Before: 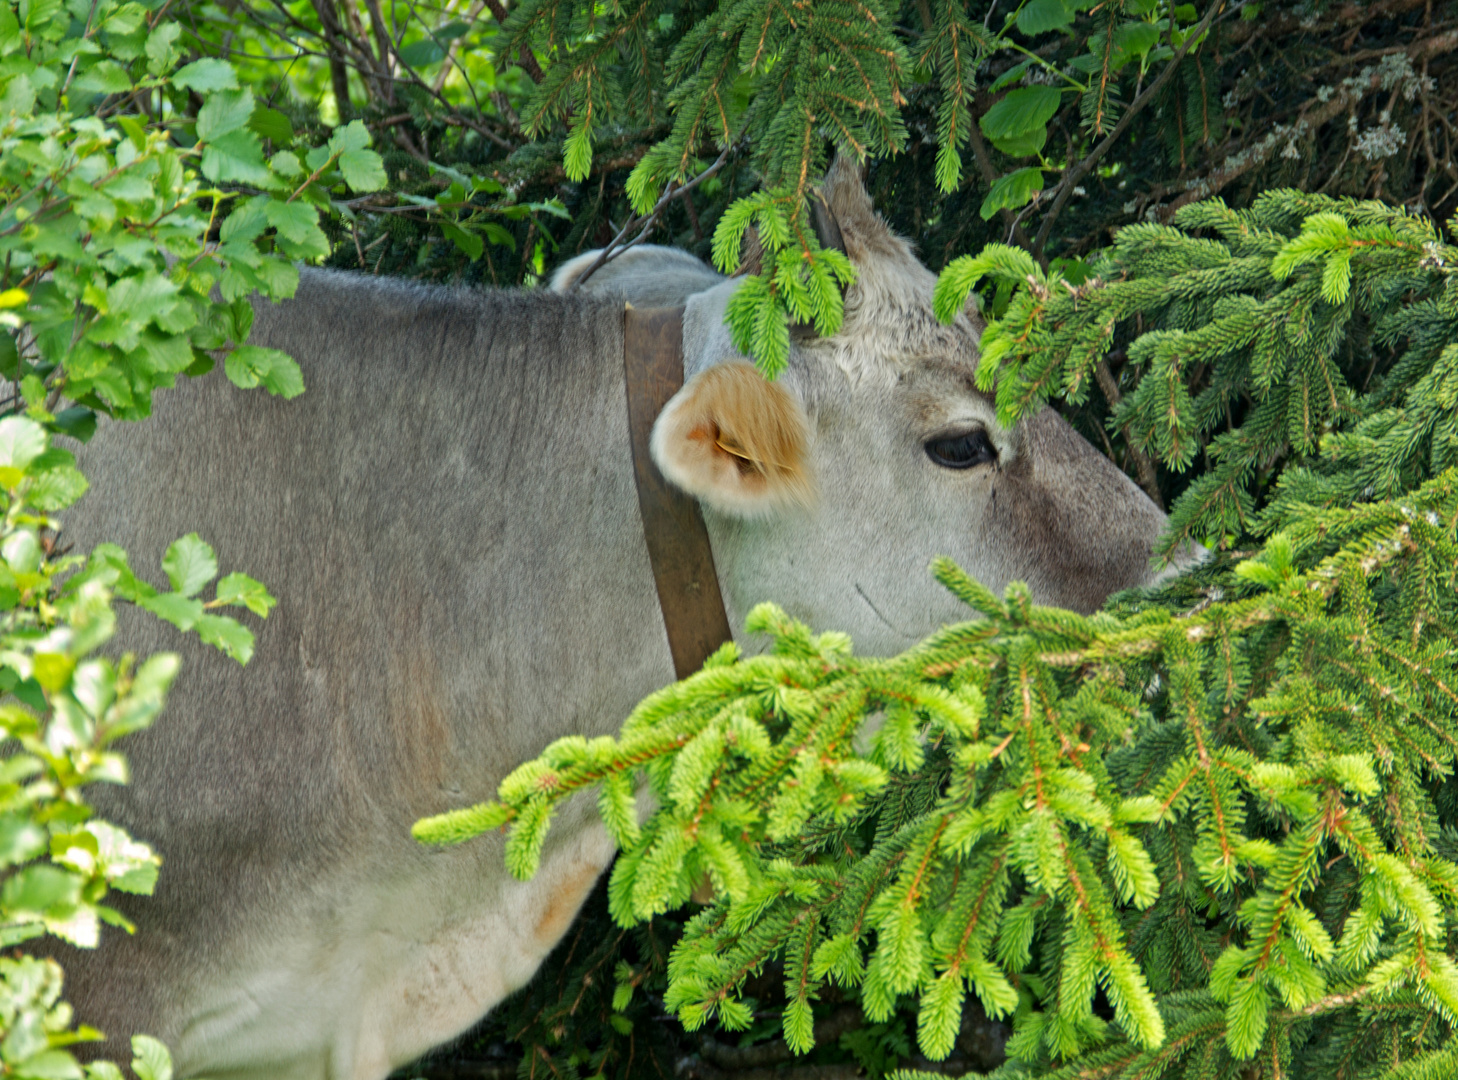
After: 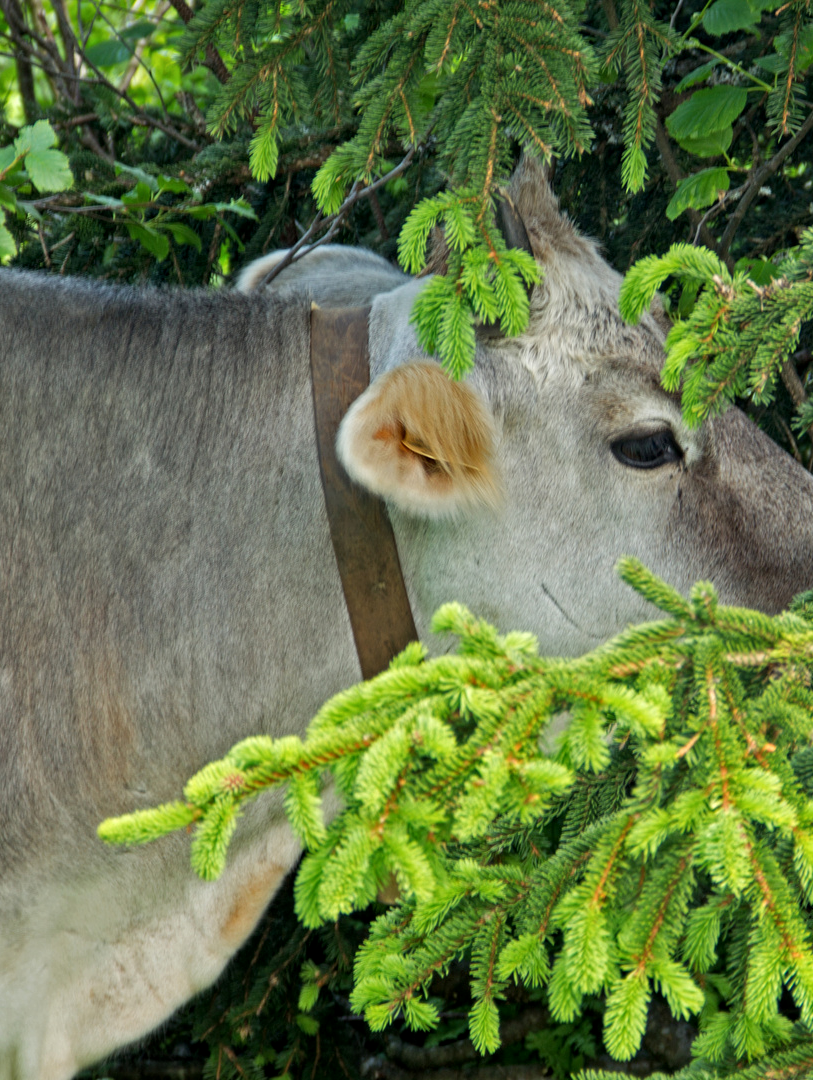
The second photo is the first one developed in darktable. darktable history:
local contrast: highlights 107%, shadows 99%, detail 119%, midtone range 0.2
crop: left 21.548%, right 22.66%
